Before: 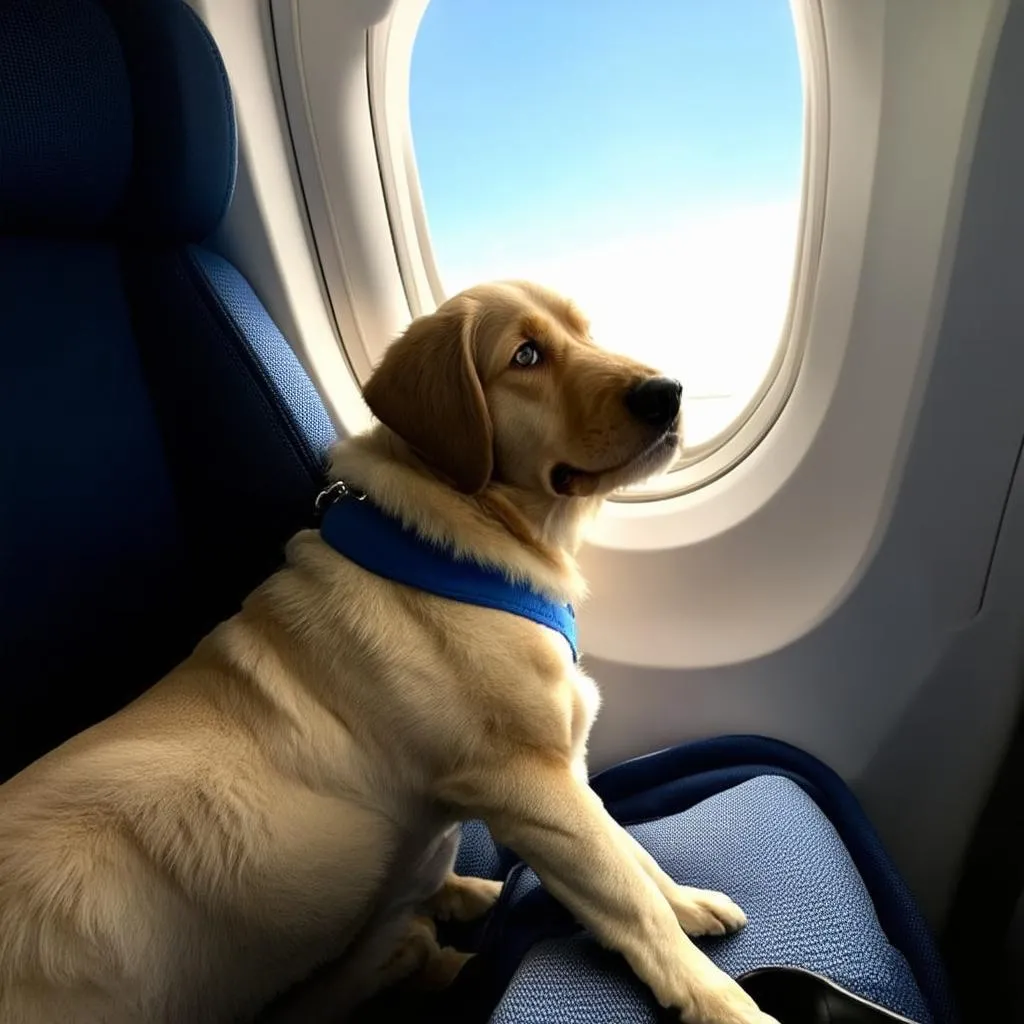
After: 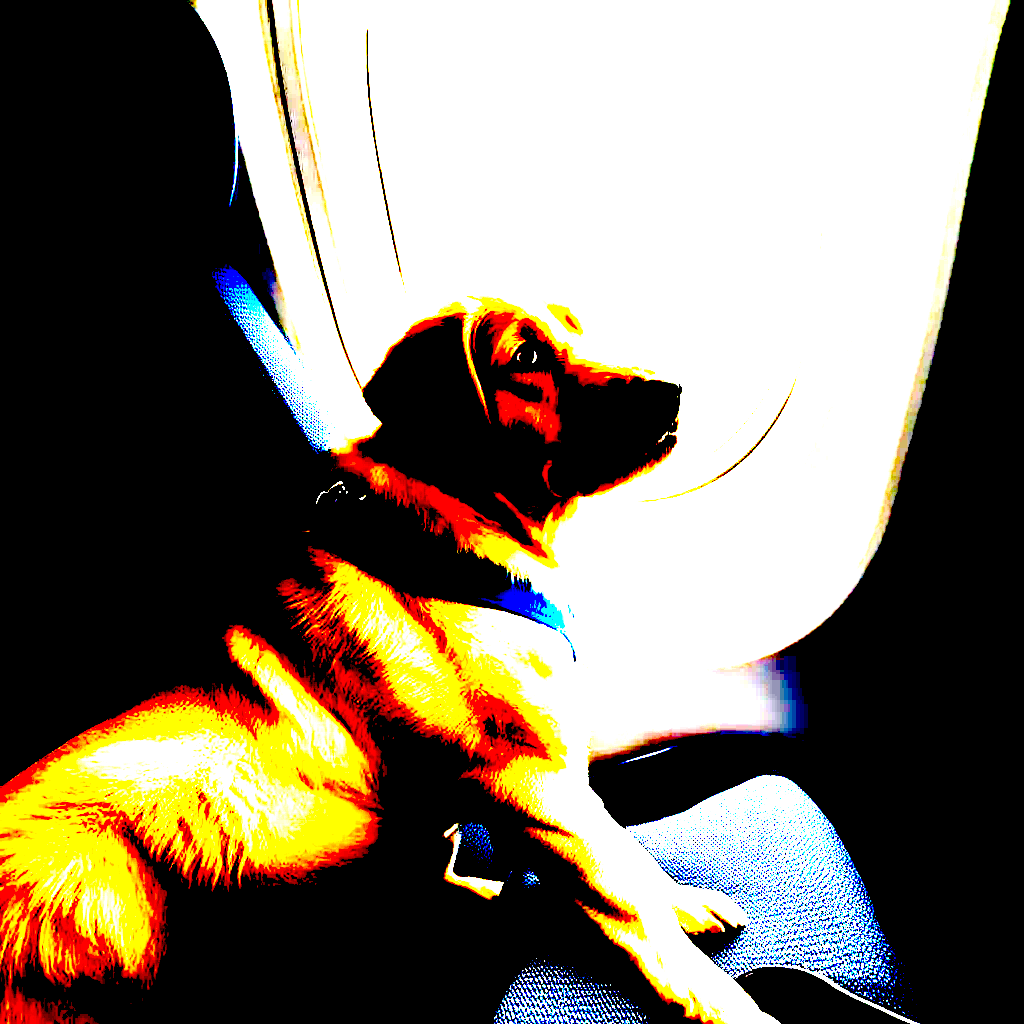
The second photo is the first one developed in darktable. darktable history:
exposure: black level correction 0.098, exposure 2.976 EV, compensate exposure bias true, compensate highlight preservation false
